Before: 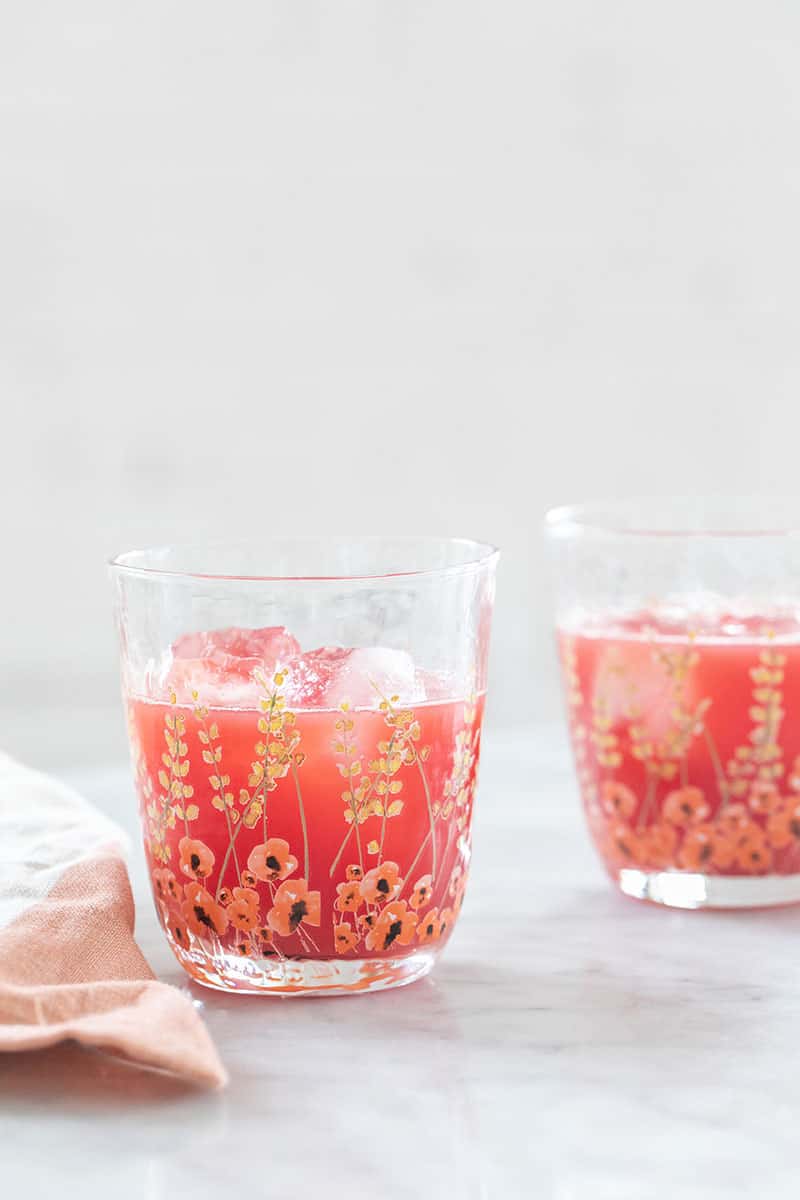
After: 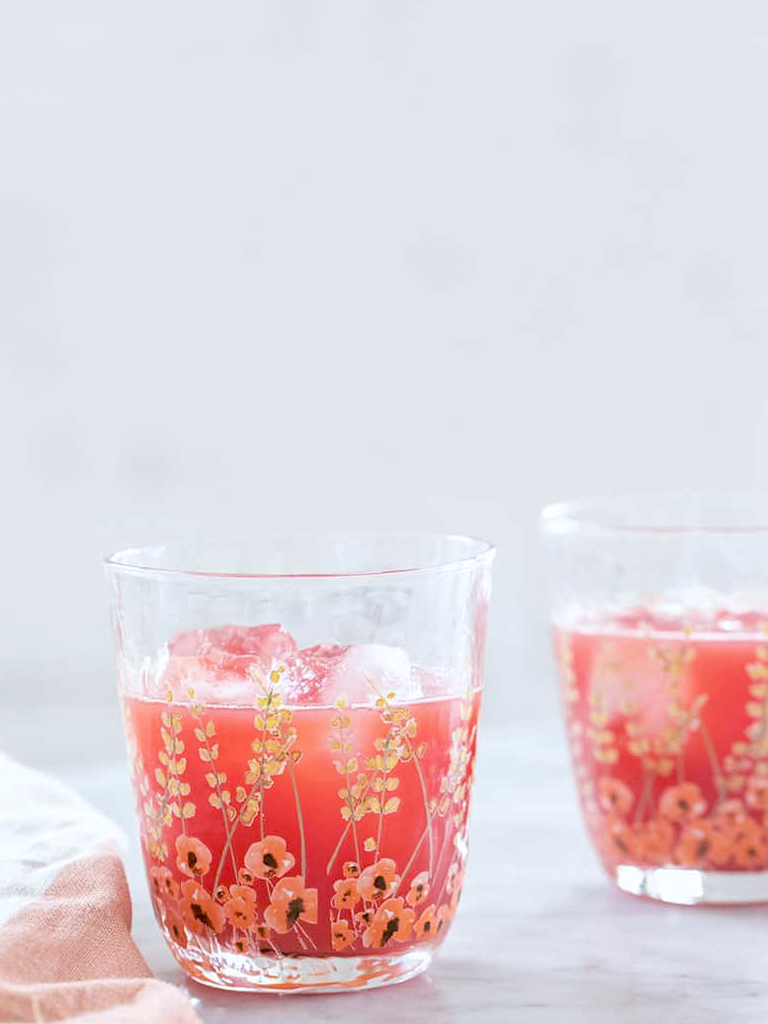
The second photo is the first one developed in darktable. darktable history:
color balance: lift [1, 1.015, 1.004, 0.985], gamma [1, 0.958, 0.971, 1.042], gain [1, 0.956, 0.977, 1.044]
crop and rotate: angle 0.2°, left 0.275%, right 3.127%, bottom 14.18%
